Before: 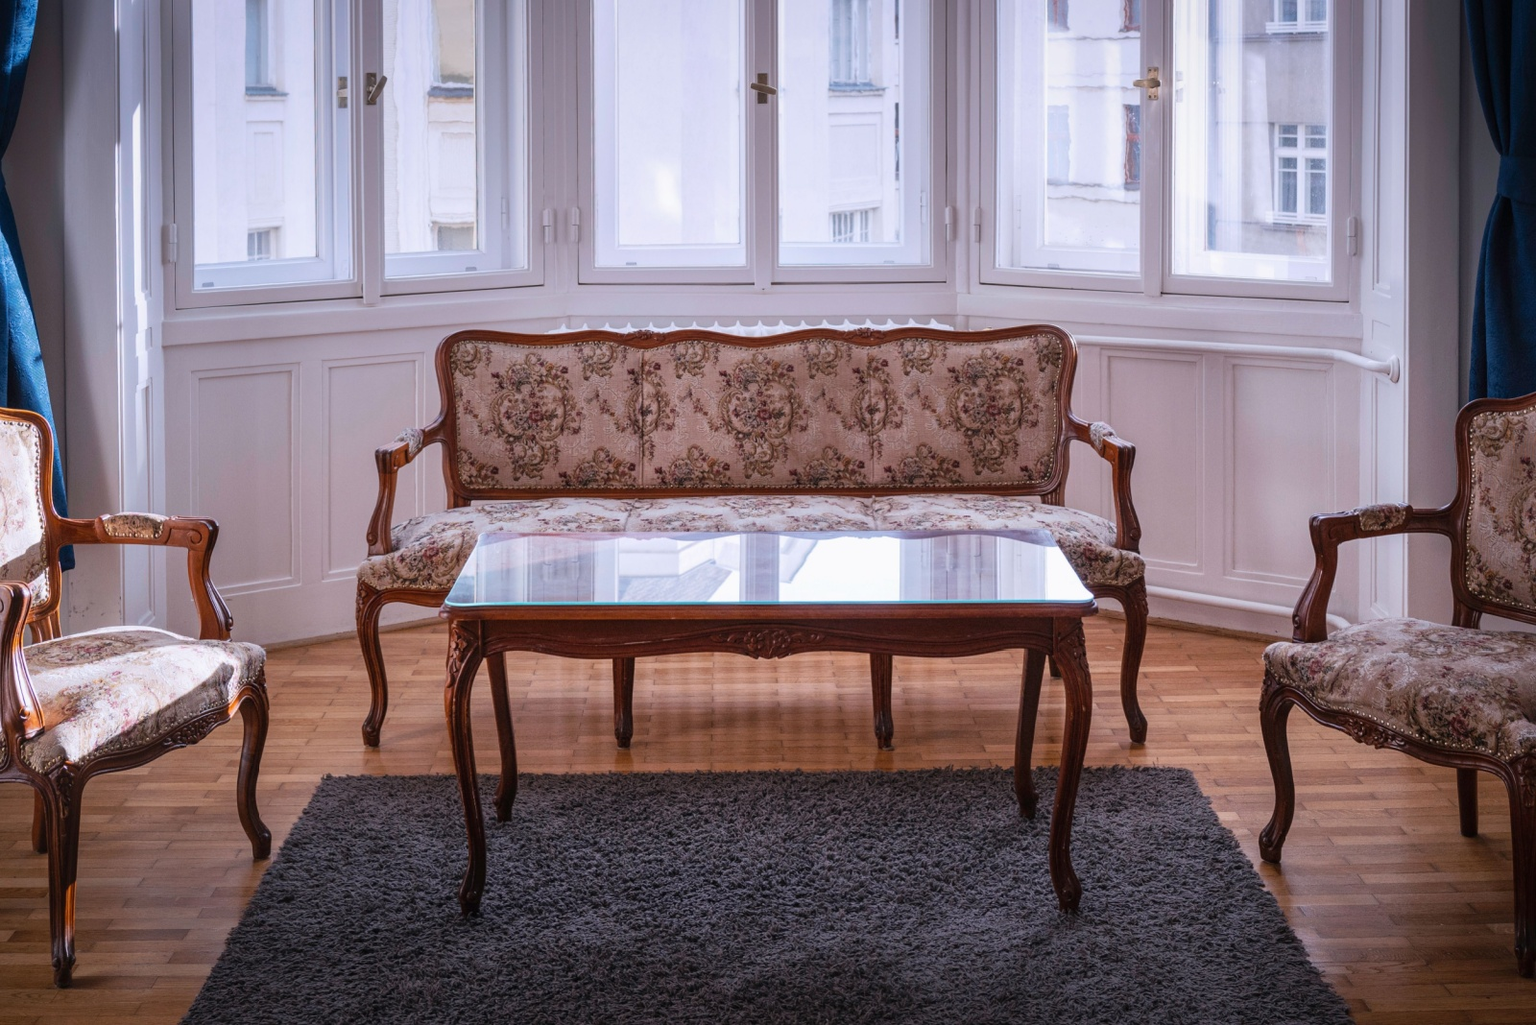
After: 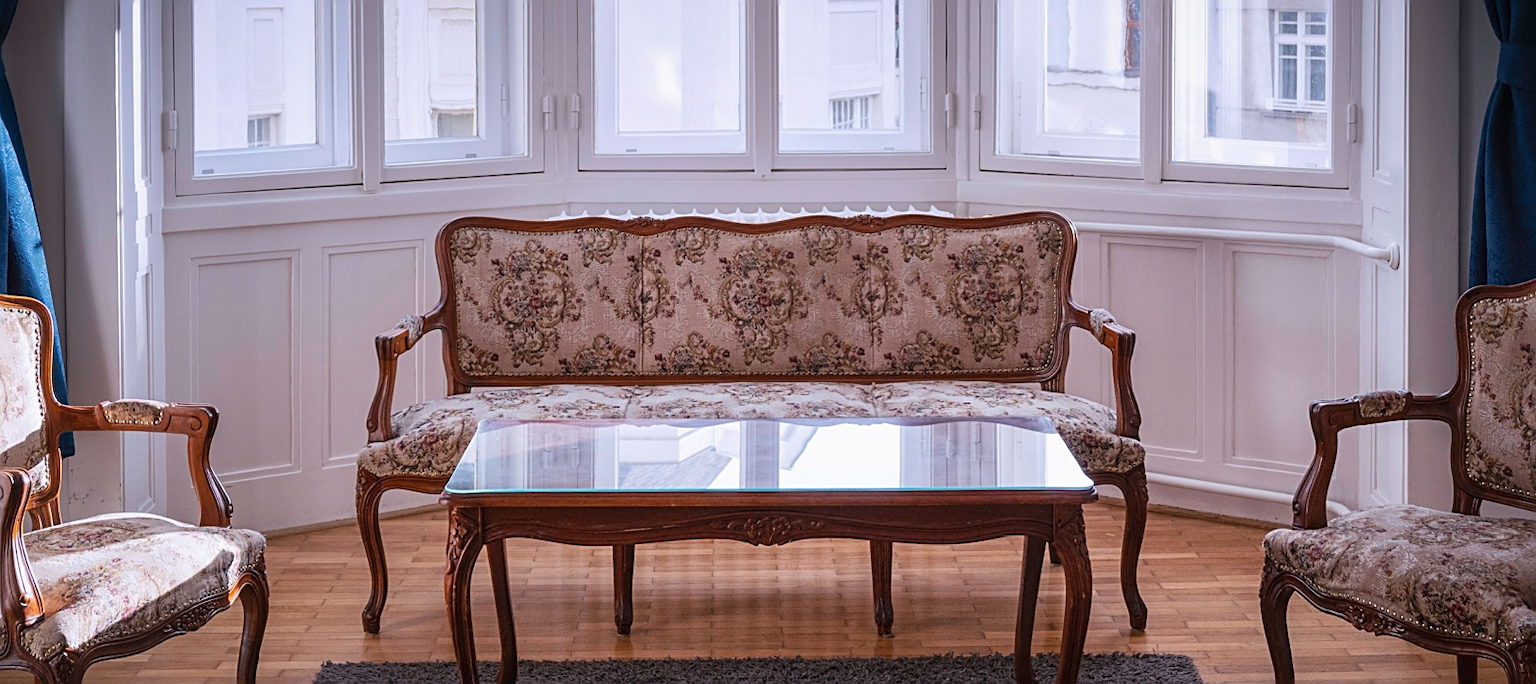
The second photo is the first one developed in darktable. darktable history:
crop: top 11.135%, bottom 22.057%
sharpen: on, module defaults
